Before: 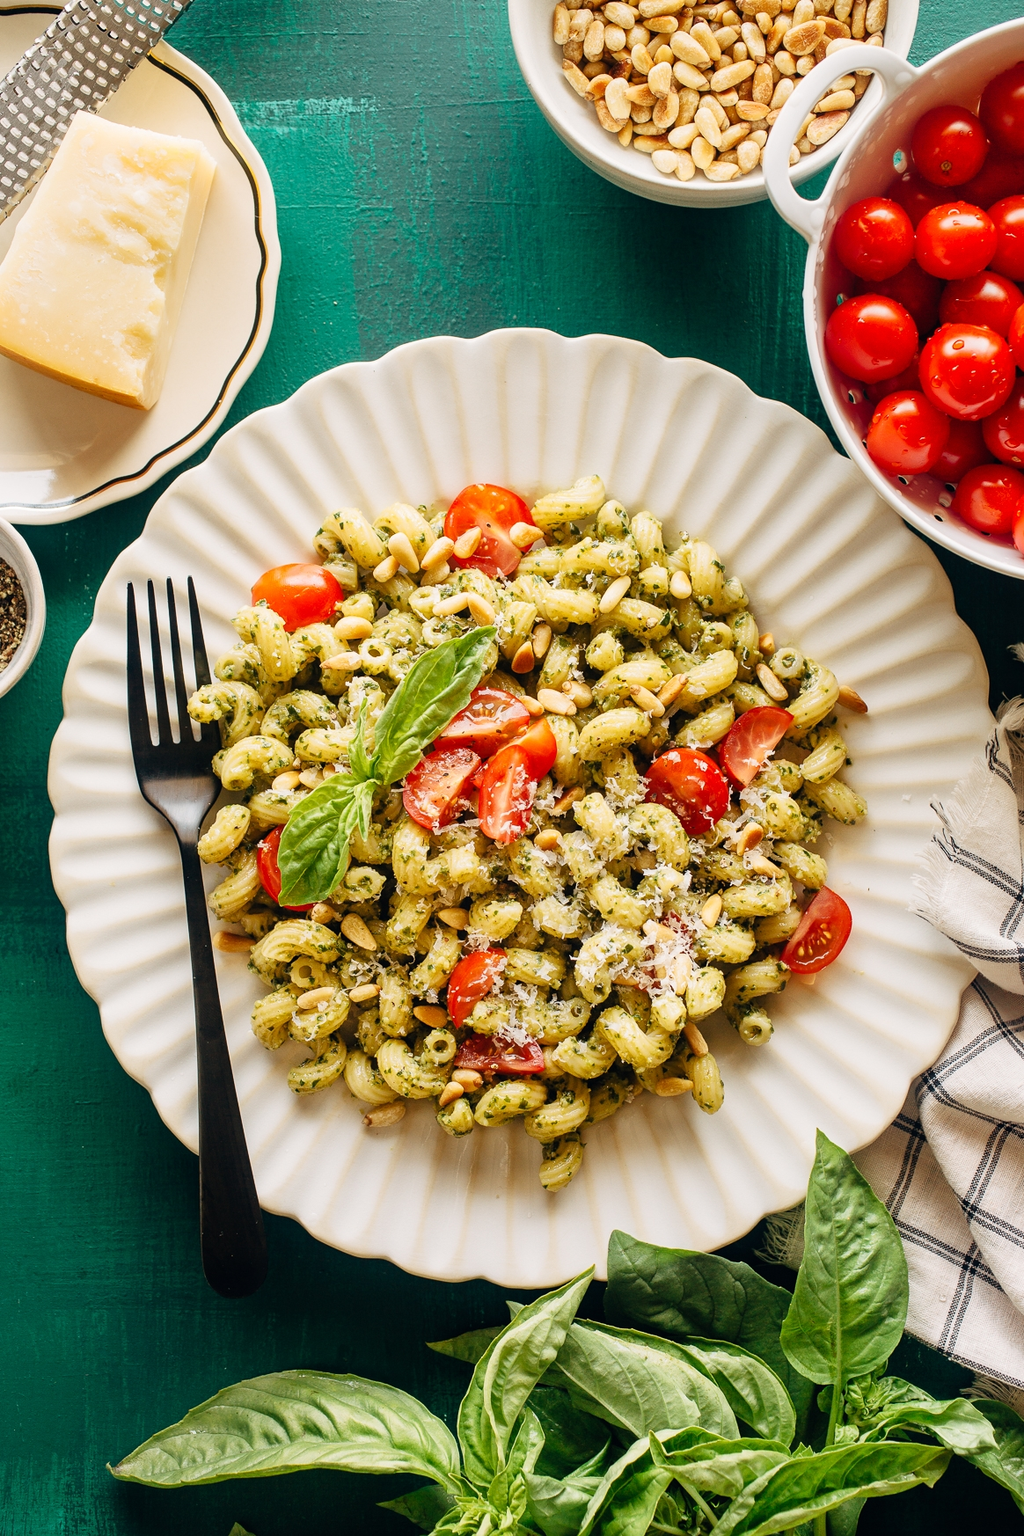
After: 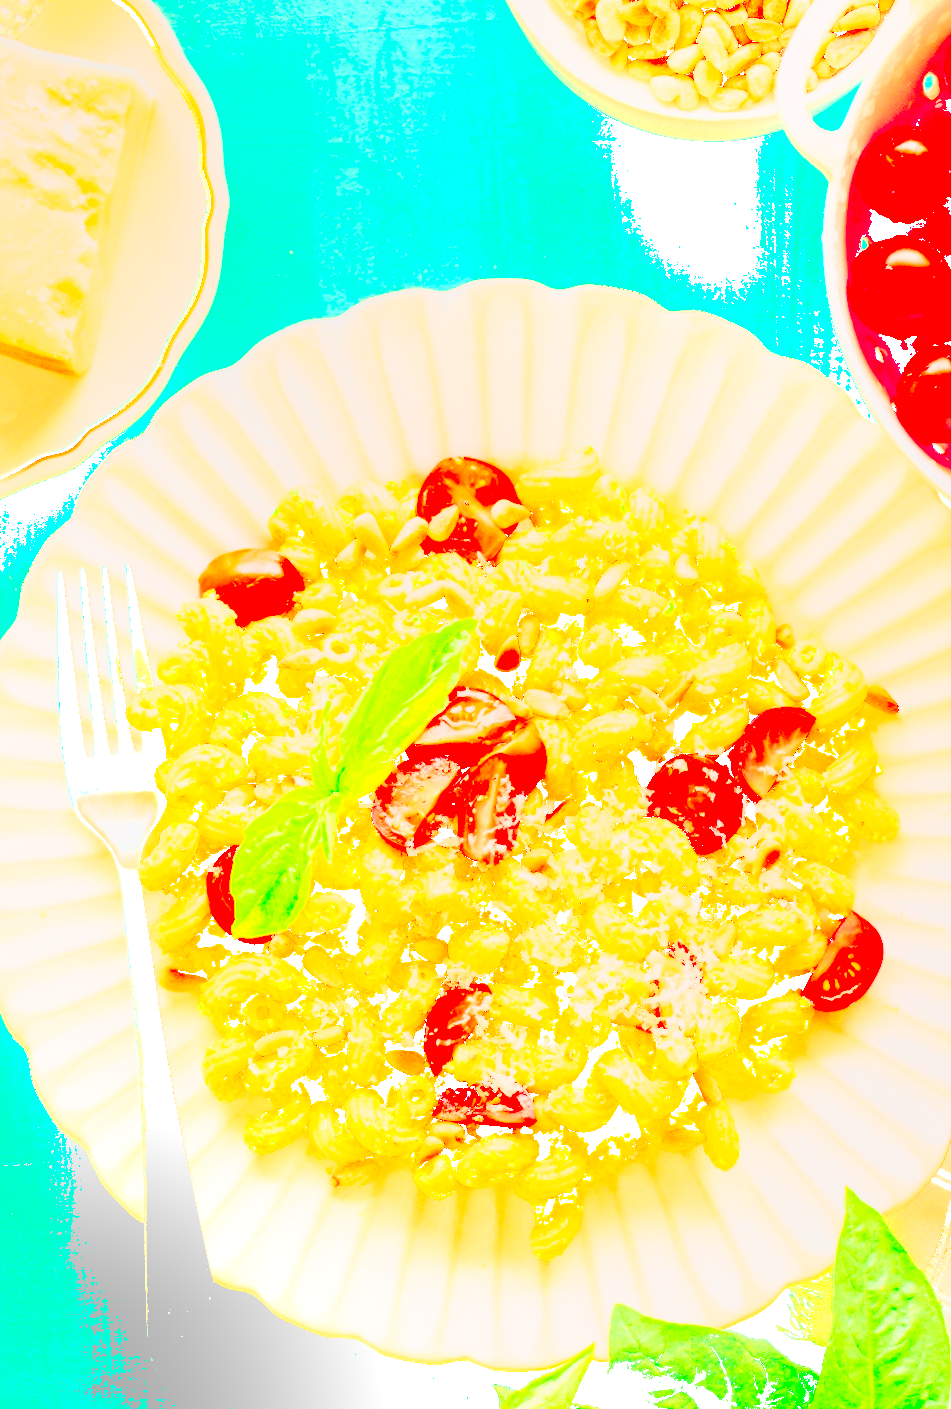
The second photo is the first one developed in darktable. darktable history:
crop and rotate: left 7.196%, top 4.574%, right 10.605%, bottom 13.178%
exposure: black level correction 0, exposure 1.45 EV, compensate exposure bias true, compensate highlight preservation false
levels: levels [0.246, 0.246, 0.506]
rotate and perspective: rotation -0.45°, automatic cropping original format, crop left 0.008, crop right 0.992, crop top 0.012, crop bottom 0.988
contrast brightness saturation: contrast 0.16, saturation 0.32
bloom: size 38%, threshold 95%, strength 30%
